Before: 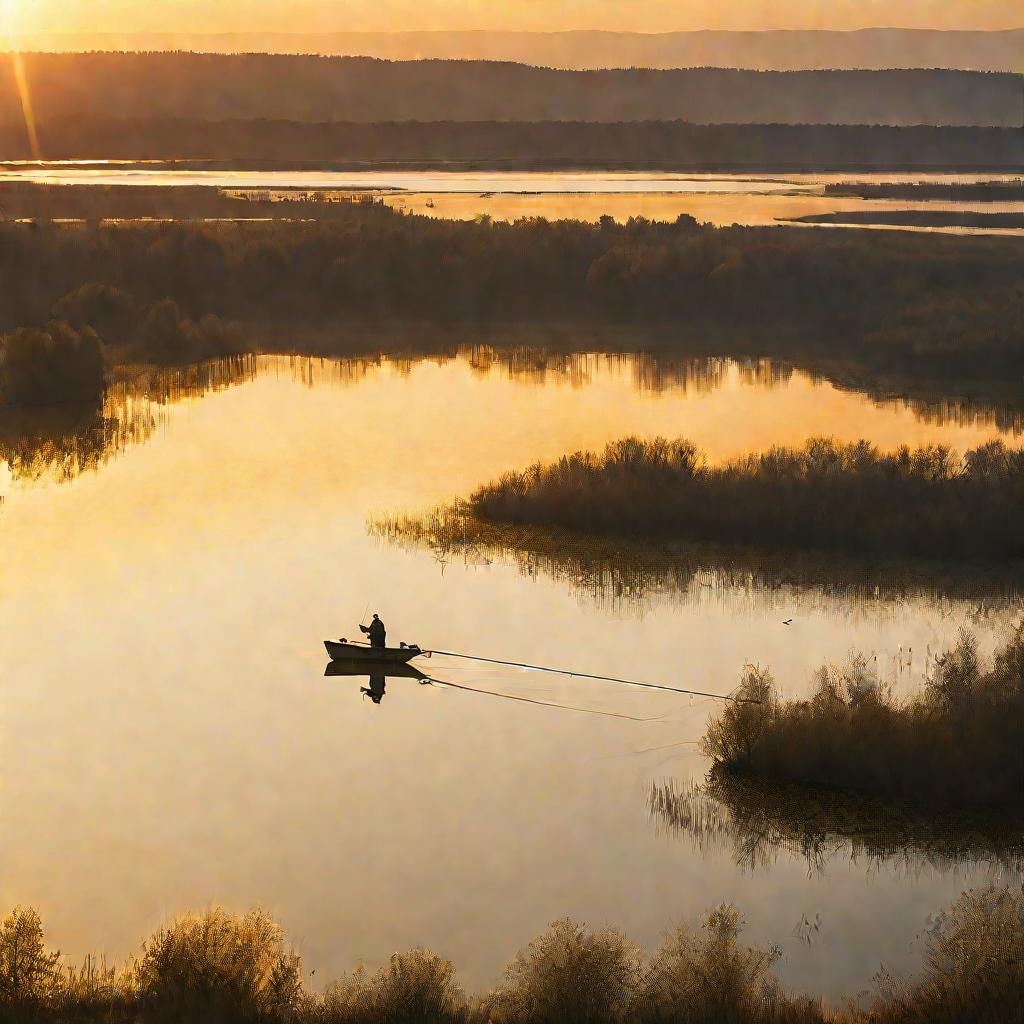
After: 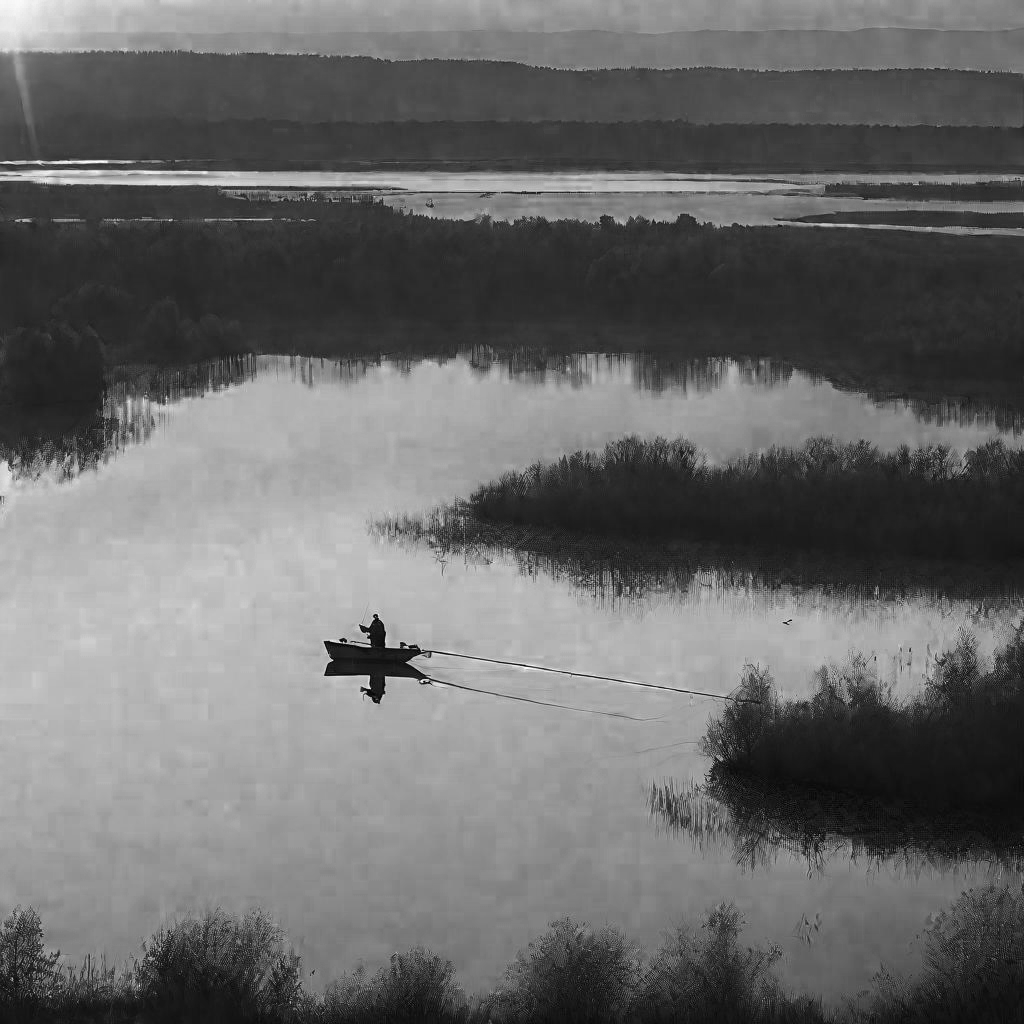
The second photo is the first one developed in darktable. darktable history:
color zones: curves: ch0 [(0.002, 0.589) (0.107, 0.484) (0.146, 0.249) (0.217, 0.352) (0.309, 0.525) (0.39, 0.404) (0.455, 0.169) (0.597, 0.055) (0.724, 0.212) (0.775, 0.691) (0.869, 0.571) (1, 0.587)]; ch1 [(0, 0) (0.143, 0) (0.286, 0) (0.429, 0) (0.571, 0) (0.714, 0) (0.857, 0)]
contrast brightness saturation: contrast 0.14
